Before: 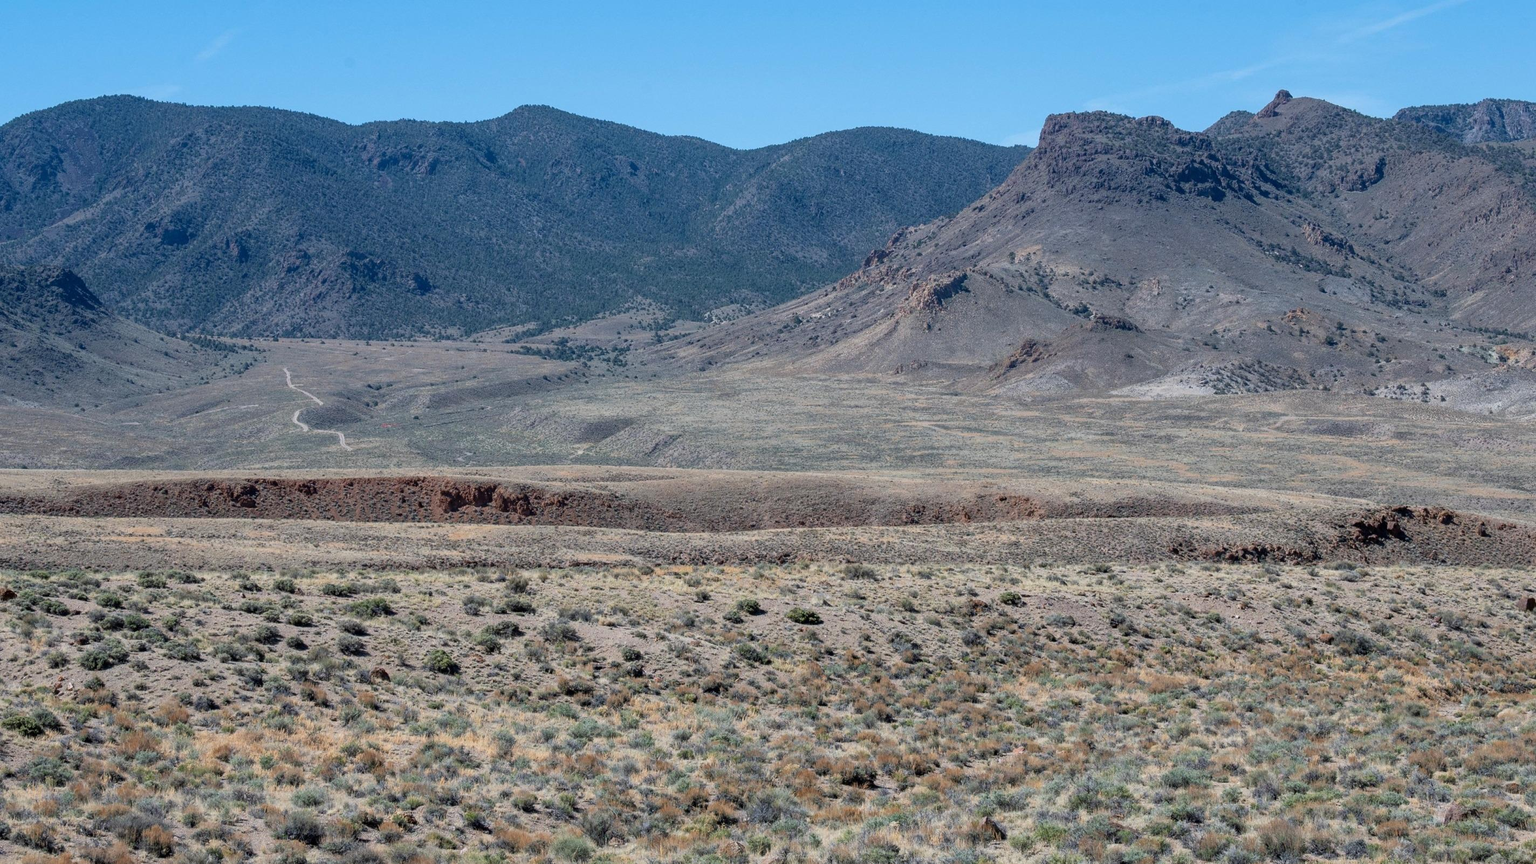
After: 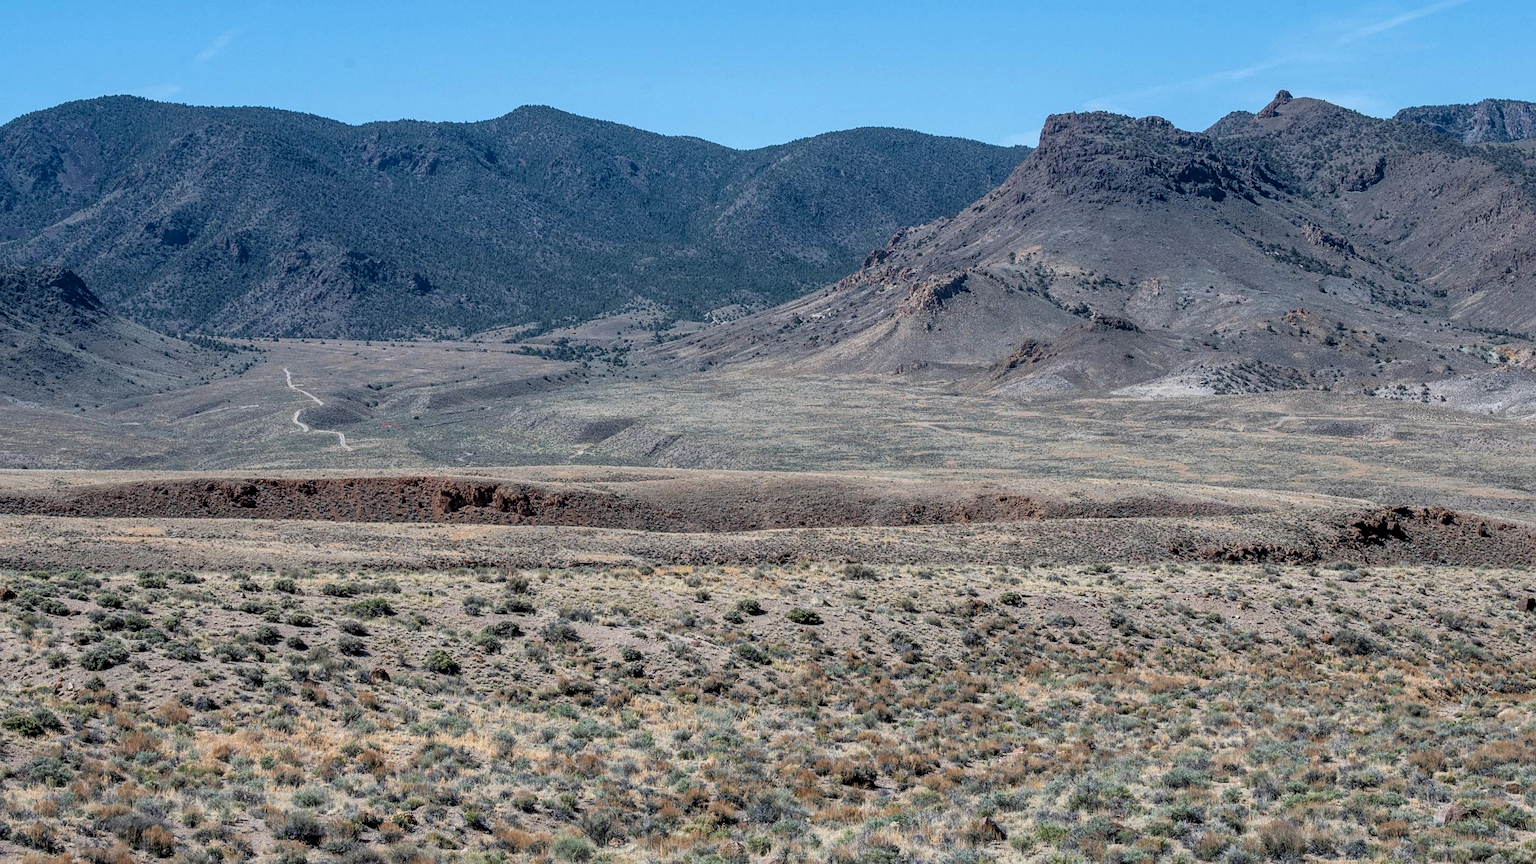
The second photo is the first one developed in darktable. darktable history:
white balance: emerald 1
local contrast: on, module defaults
levels: levels [0.026, 0.507, 0.987]
sharpen: amount 0.2
